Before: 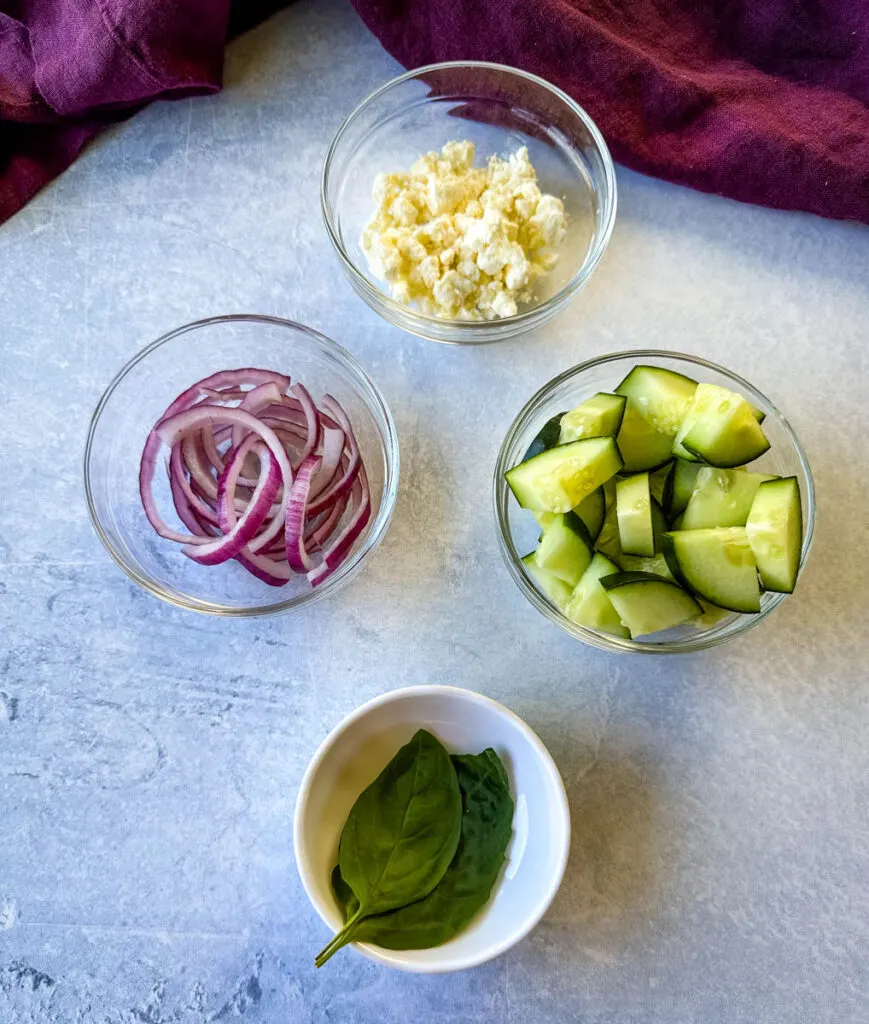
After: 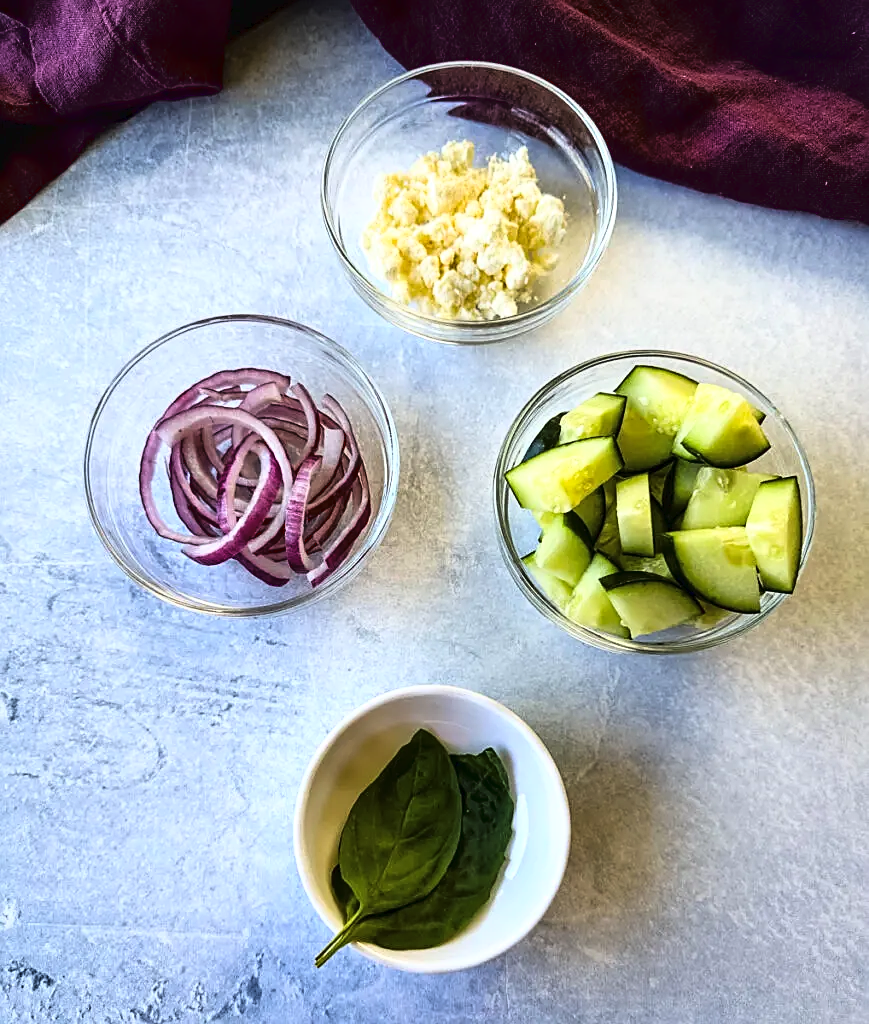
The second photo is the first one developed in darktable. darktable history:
sharpen: on, module defaults
tone curve: curves: ch0 [(0, 0) (0.003, 0.023) (0.011, 0.024) (0.025, 0.028) (0.044, 0.035) (0.069, 0.043) (0.1, 0.052) (0.136, 0.063) (0.177, 0.094) (0.224, 0.145) (0.277, 0.209) (0.335, 0.281) (0.399, 0.364) (0.468, 0.453) (0.543, 0.553) (0.623, 0.66) (0.709, 0.767) (0.801, 0.88) (0.898, 0.968) (1, 1)], color space Lab, linked channels, preserve colors none
